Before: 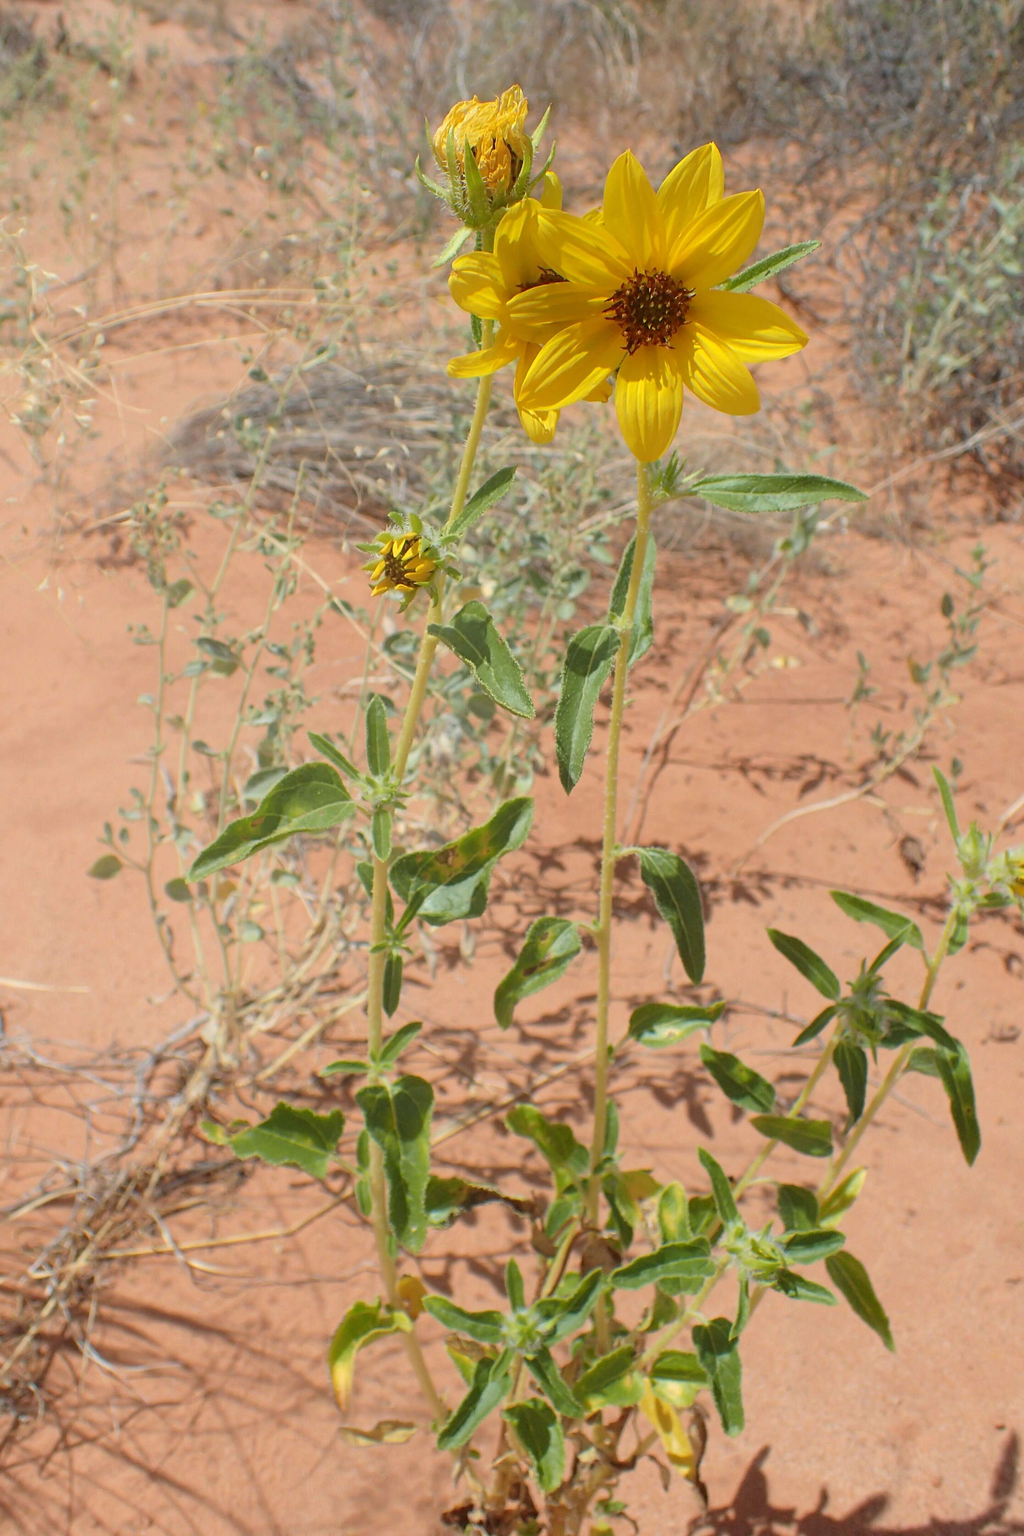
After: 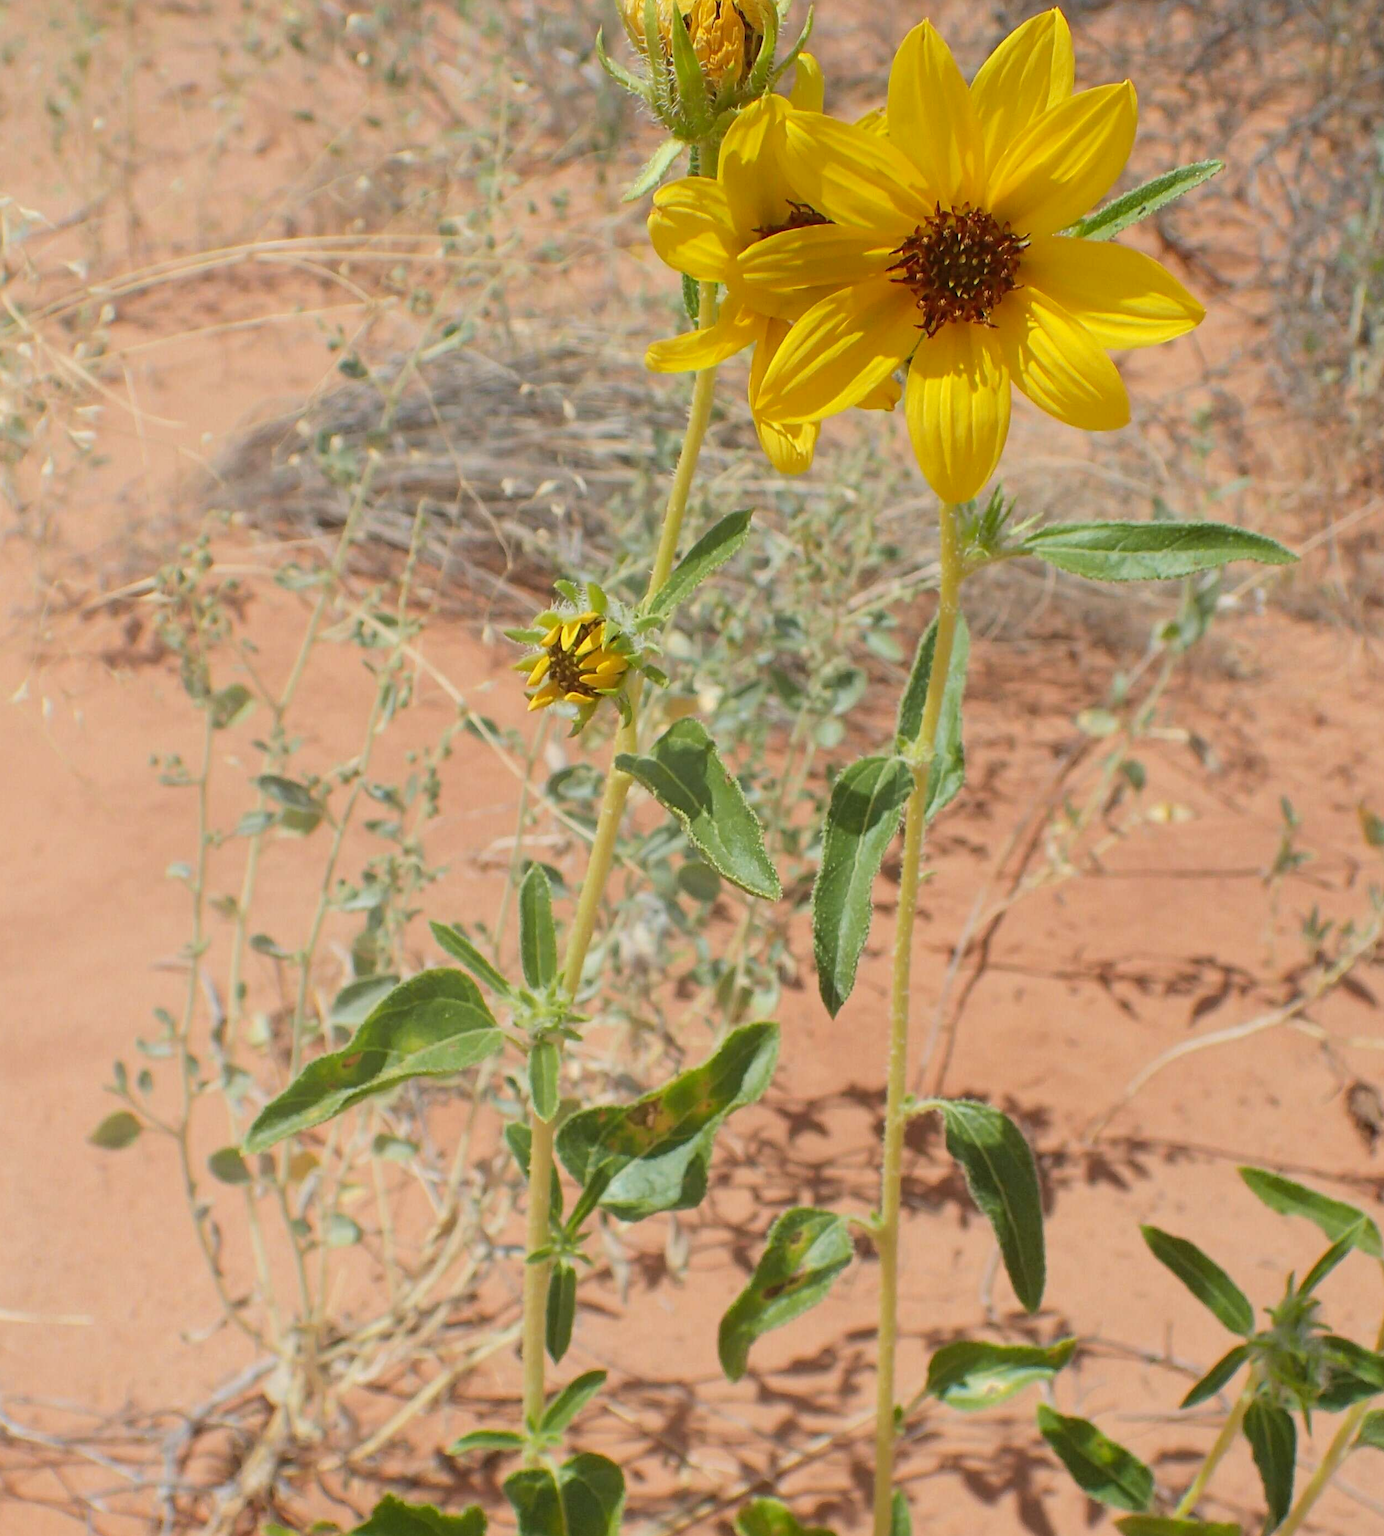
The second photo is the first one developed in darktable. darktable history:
tone curve: curves: ch0 [(0, 0) (0.003, 0.014) (0.011, 0.014) (0.025, 0.022) (0.044, 0.041) (0.069, 0.063) (0.1, 0.086) (0.136, 0.118) (0.177, 0.161) (0.224, 0.211) (0.277, 0.262) (0.335, 0.323) (0.399, 0.384) (0.468, 0.459) (0.543, 0.54) (0.623, 0.624) (0.709, 0.711) (0.801, 0.796) (0.898, 0.879) (1, 1)], preserve colors none
crop: left 3.015%, top 8.969%, right 9.647%, bottom 26.457%
